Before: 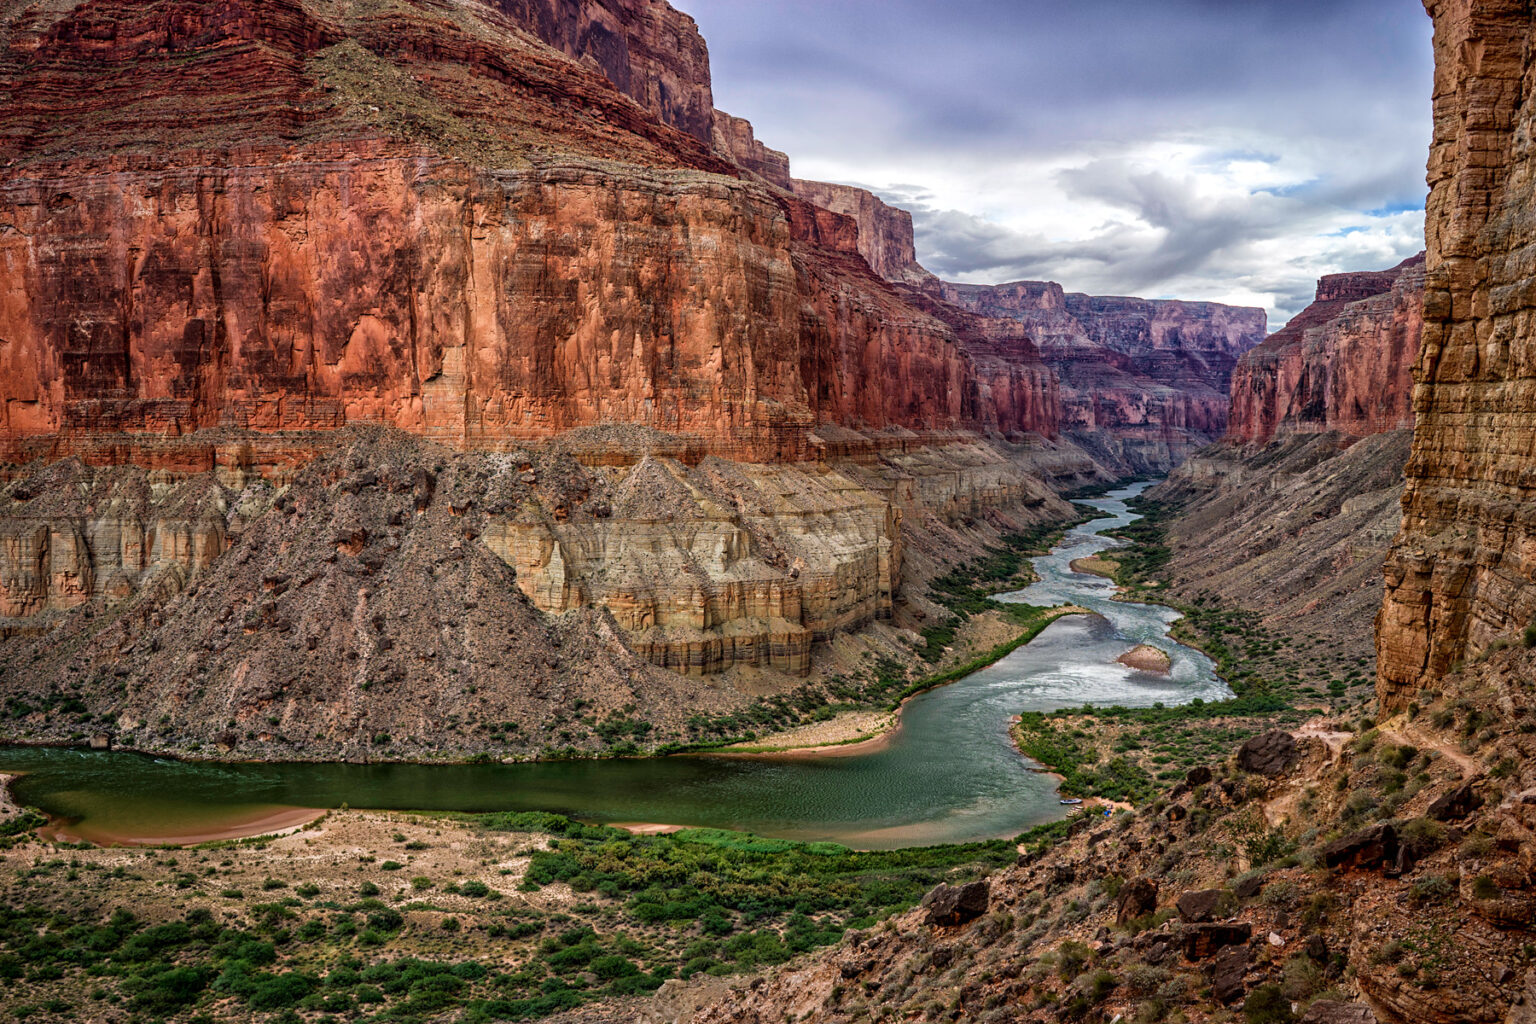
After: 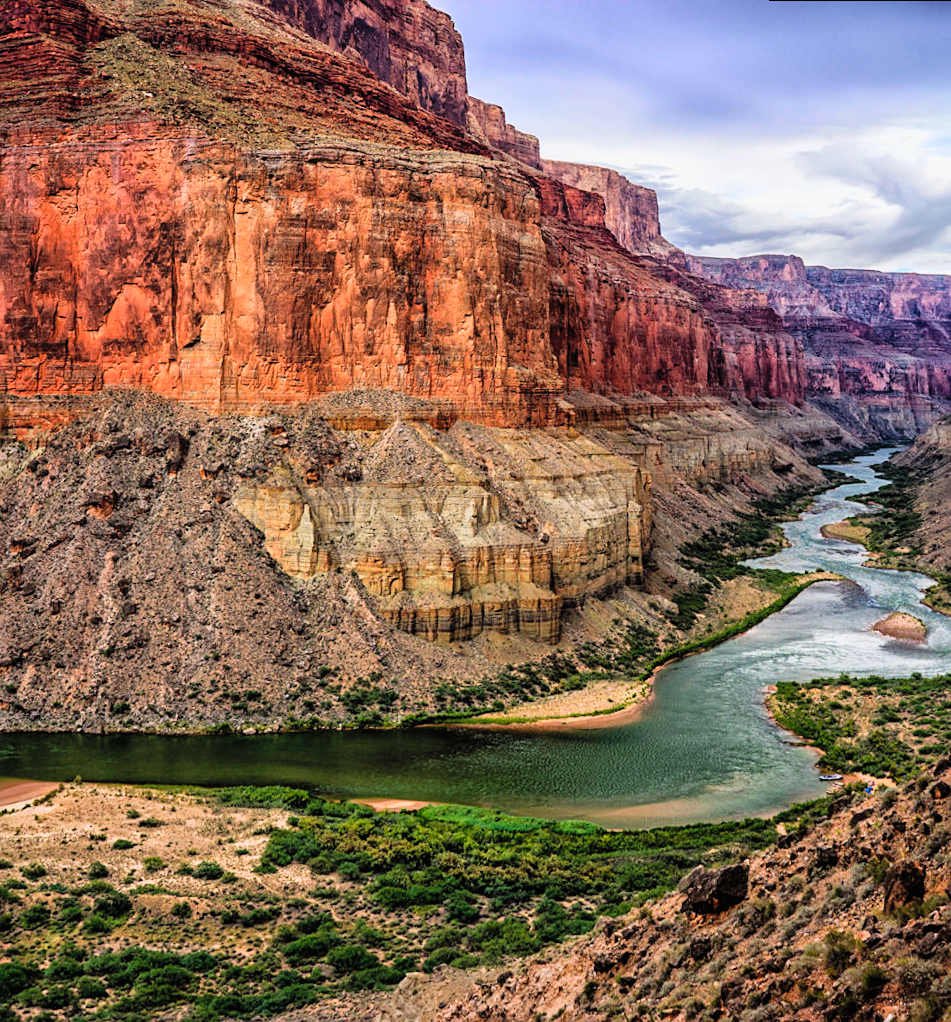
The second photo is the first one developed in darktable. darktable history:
crop and rotate: left 13.409%, right 19.924%
sharpen: amount 0.2
rotate and perspective: rotation 0.215°, lens shift (vertical) -0.139, crop left 0.069, crop right 0.939, crop top 0.002, crop bottom 0.996
contrast brightness saturation: contrast 0.07, brightness 0.18, saturation 0.4
filmic rgb: black relative exposure -8.07 EV, white relative exposure 3 EV, hardness 5.35, contrast 1.25
